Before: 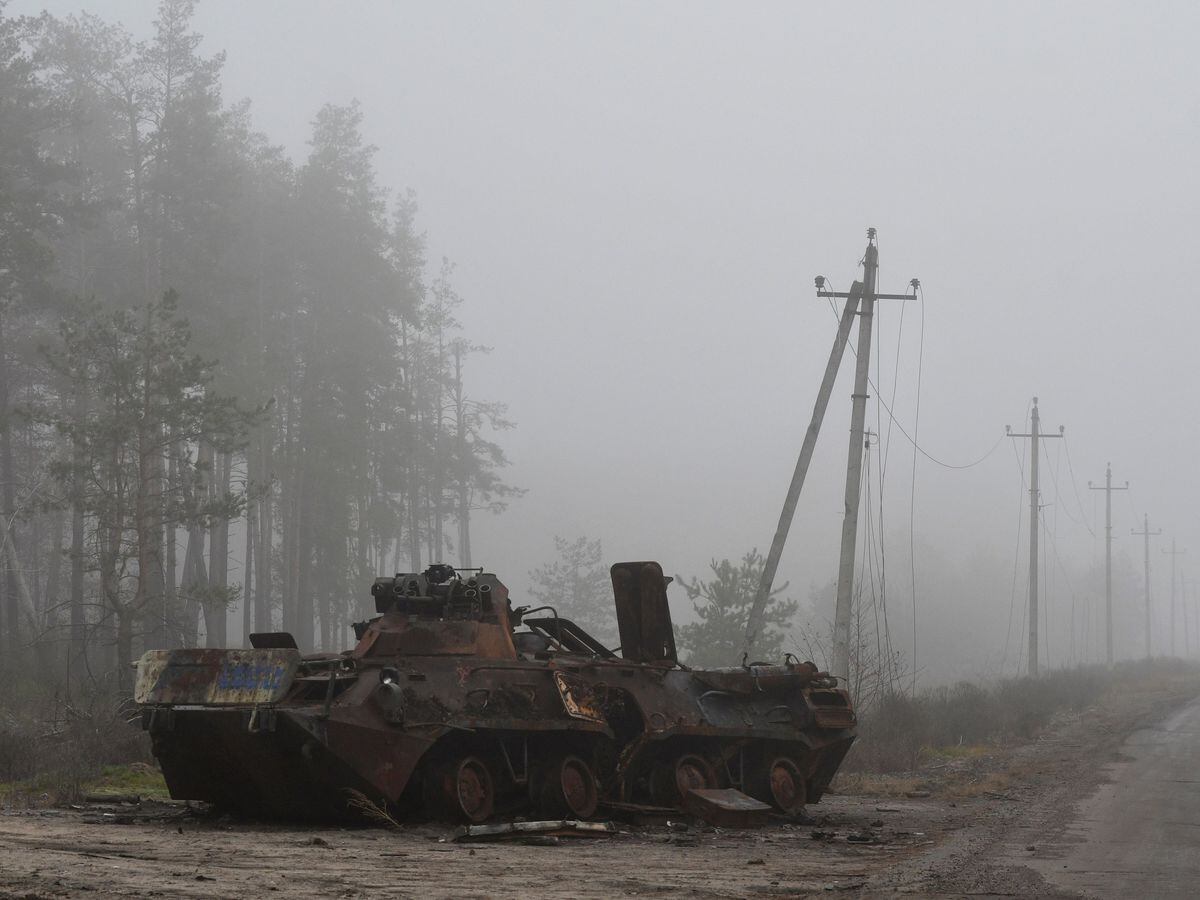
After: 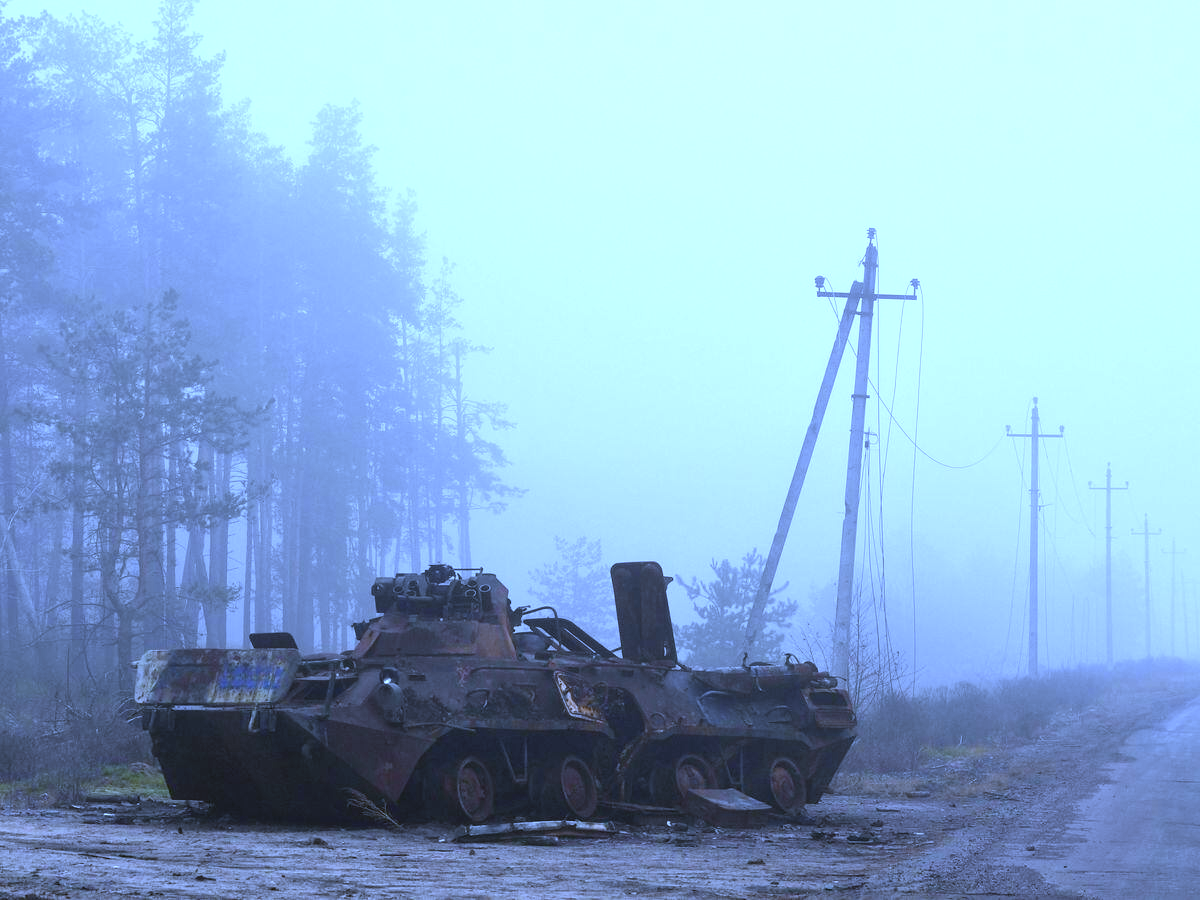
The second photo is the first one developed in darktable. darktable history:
exposure: exposure 0.935 EV, compensate highlight preservation false
white balance: red 0.766, blue 1.537
